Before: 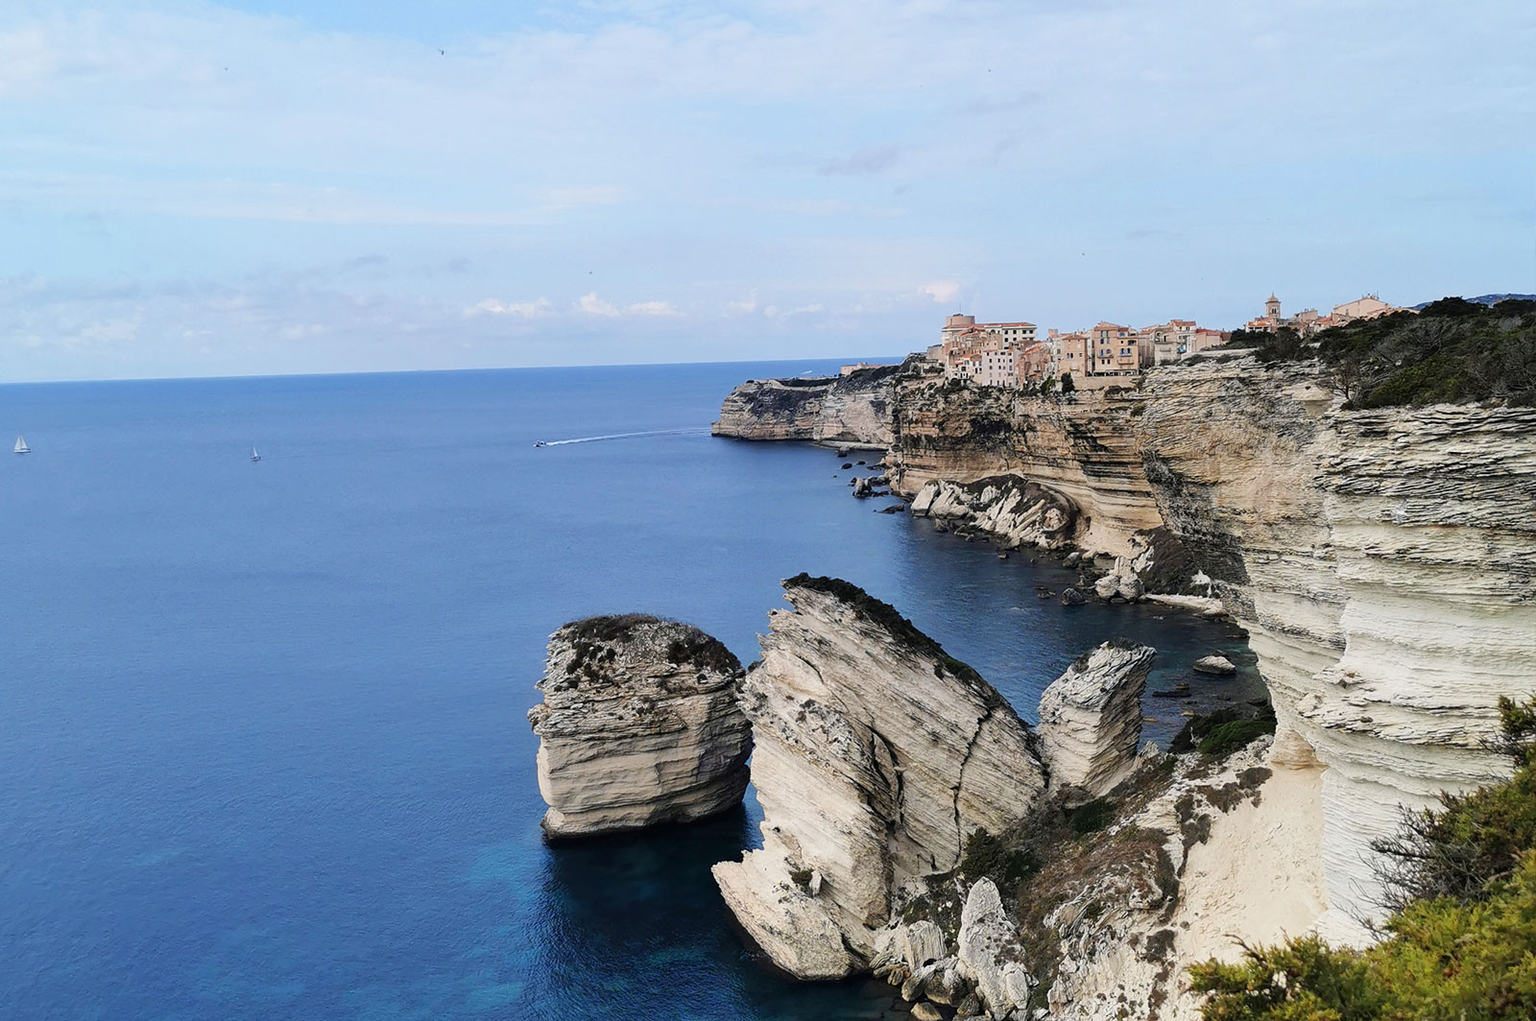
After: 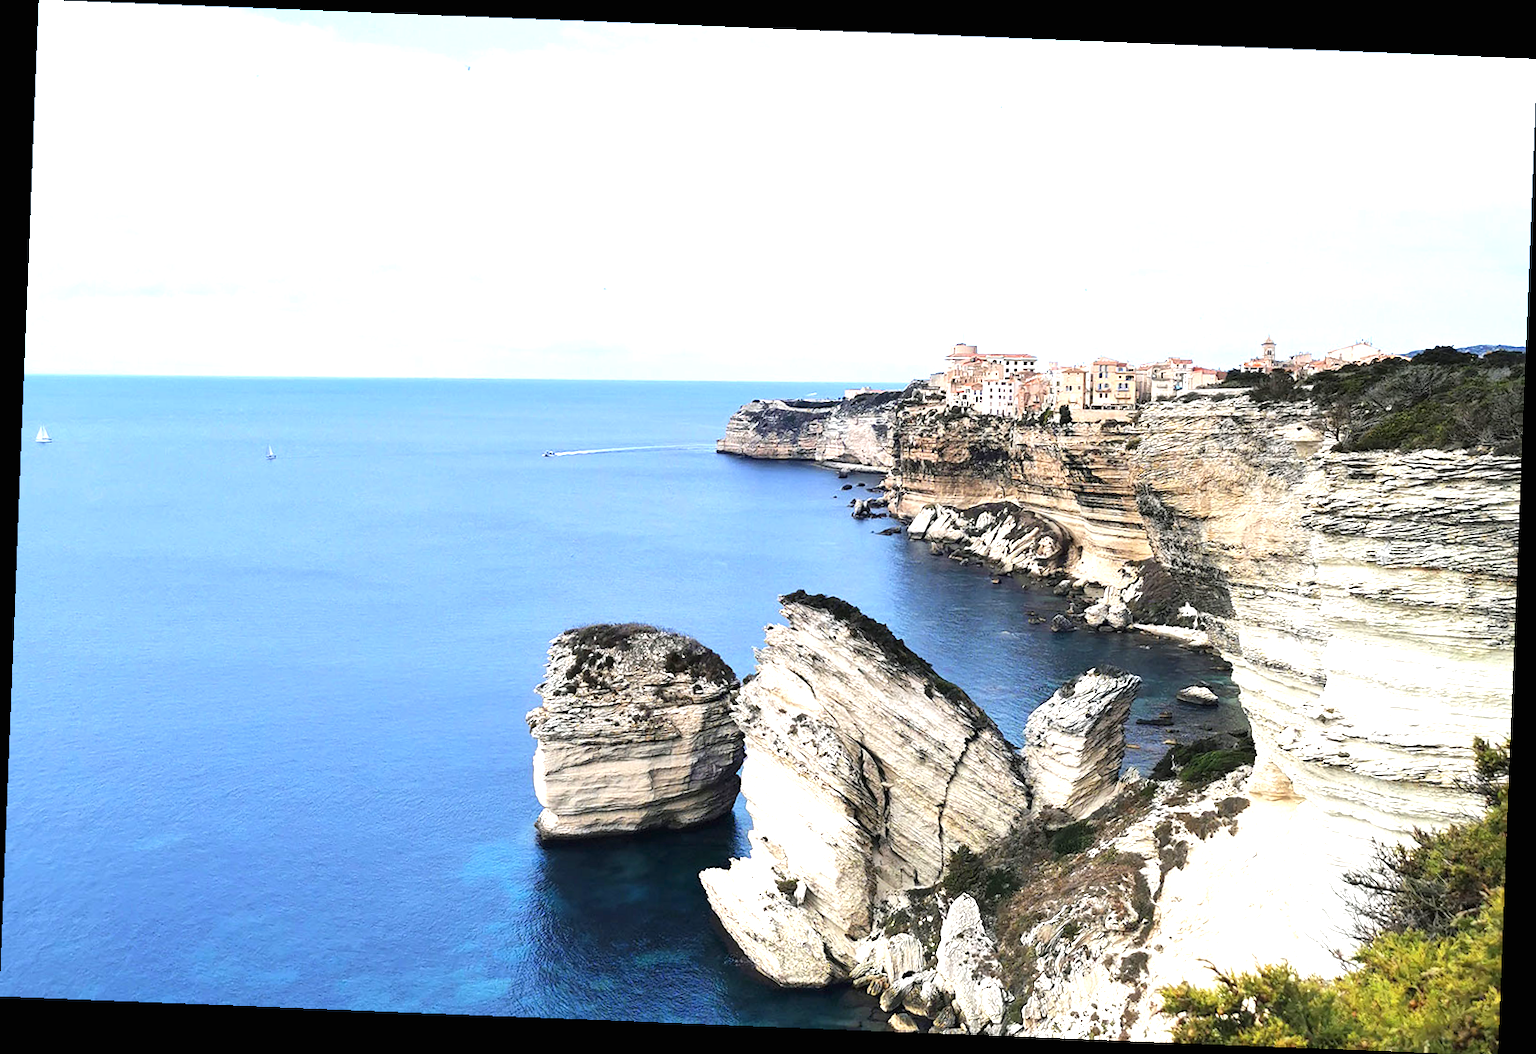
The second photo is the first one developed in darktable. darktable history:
rotate and perspective: rotation 2.27°, automatic cropping off
exposure: black level correction 0, exposure 1.2 EV, compensate exposure bias true, compensate highlight preservation false
